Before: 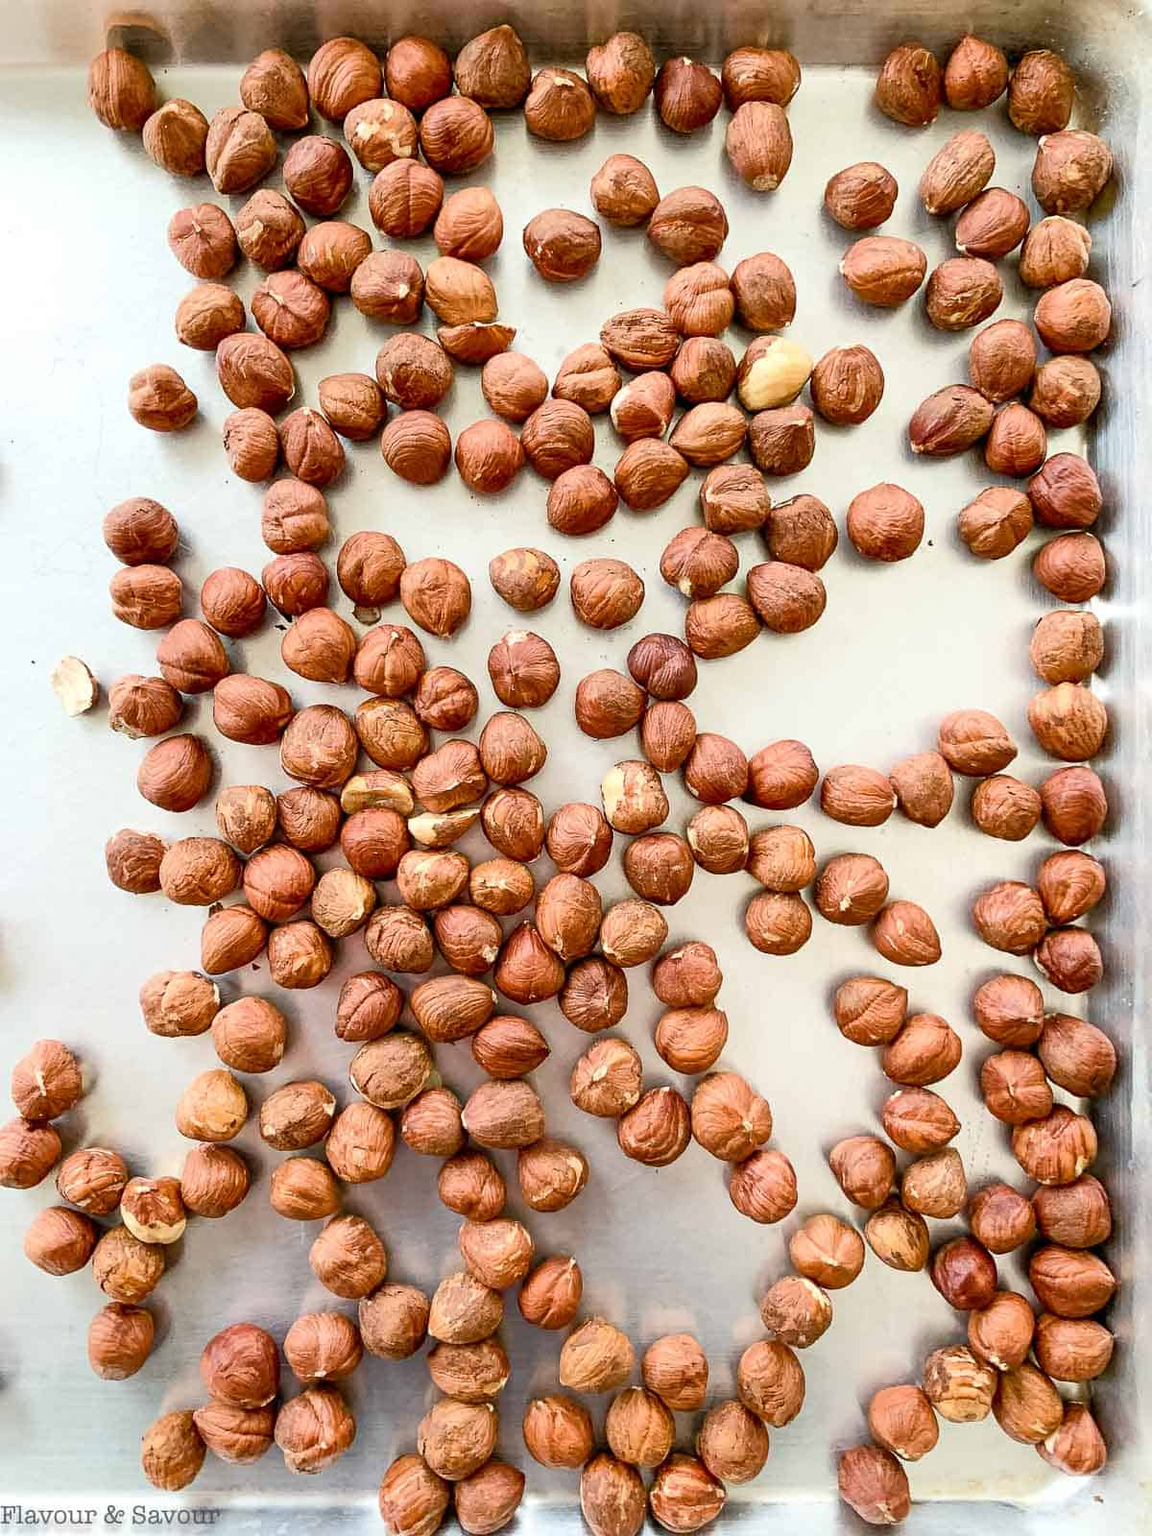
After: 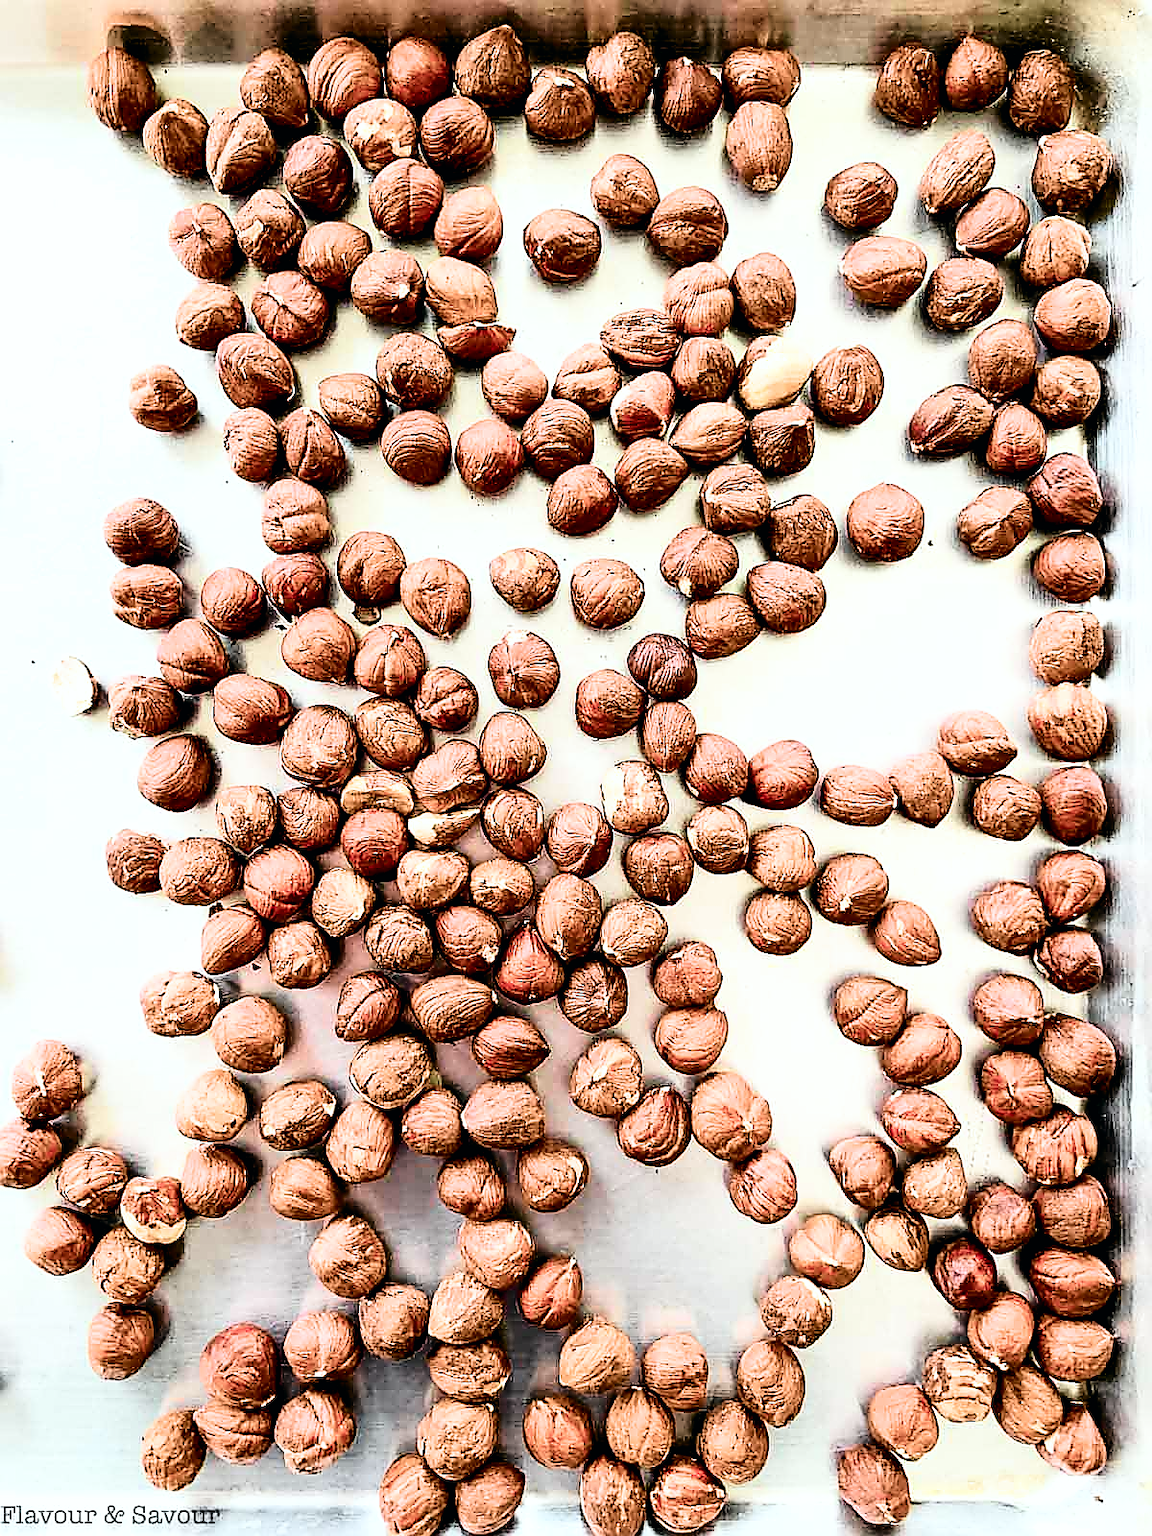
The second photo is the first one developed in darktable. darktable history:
tone curve: curves: ch0 [(0, 0) (0.081, 0.044) (0.192, 0.125) (0.283, 0.238) (0.416, 0.449) (0.495, 0.524) (0.686, 0.743) (0.826, 0.865) (0.978, 0.988)]; ch1 [(0, 0) (0.161, 0.092) (0.35, 0.33) (0.392, 0.392) (0.427, 0.426) (0.479, 0.472) (0.505, 0.497) (0.521, 0.514) (0.547, 0.568) (0.579, 0.597) (0.625, 0.627) (0.678, 0.733) (1, 1)]; ch2 [(0, 0) (0.346, 0.362) (0.404, 0.427) (0.502, 0.495) (0.531, 0.523) (0.549, 0.554) (0.582, 0.596) (0.629, 0.642) (0.717, 0.678) (1, 1)], color space Lab, independent channels, preserve colors none
sharpen: radius 1.412, amount 1.259, threshold 0.69
filmic rgb: black relative exposure -3.8 EV, white relative exposure 2.39 EV, threshold 2.96 EV, dynamic range scaling -49.28%, hardness 3.43, latitude 30.19%, contrast 1.811, enable highlight reconstruction true
